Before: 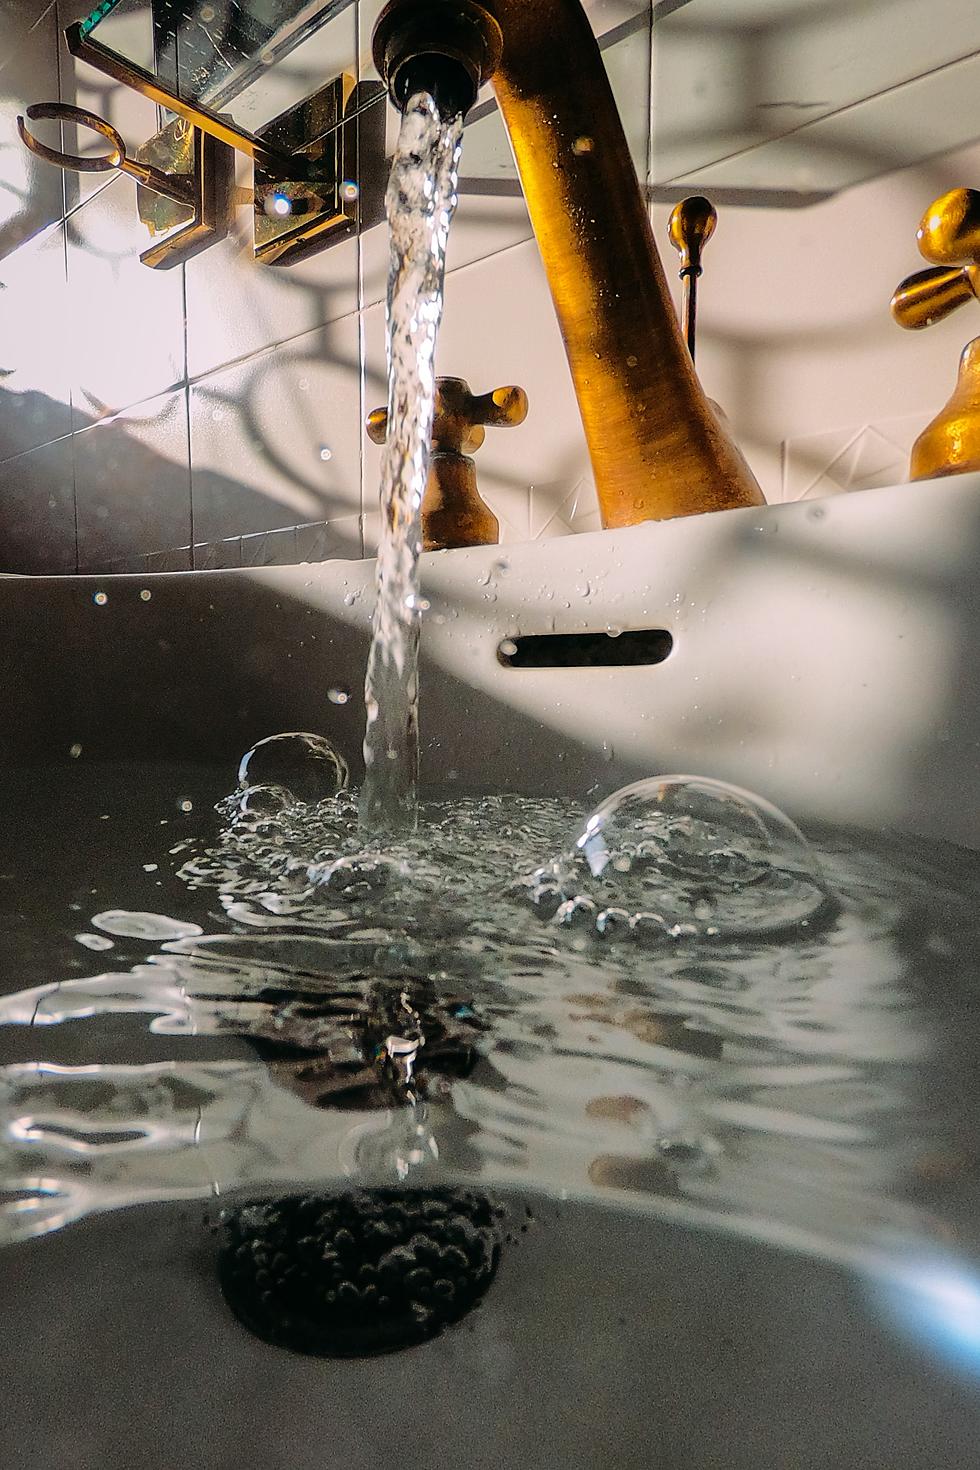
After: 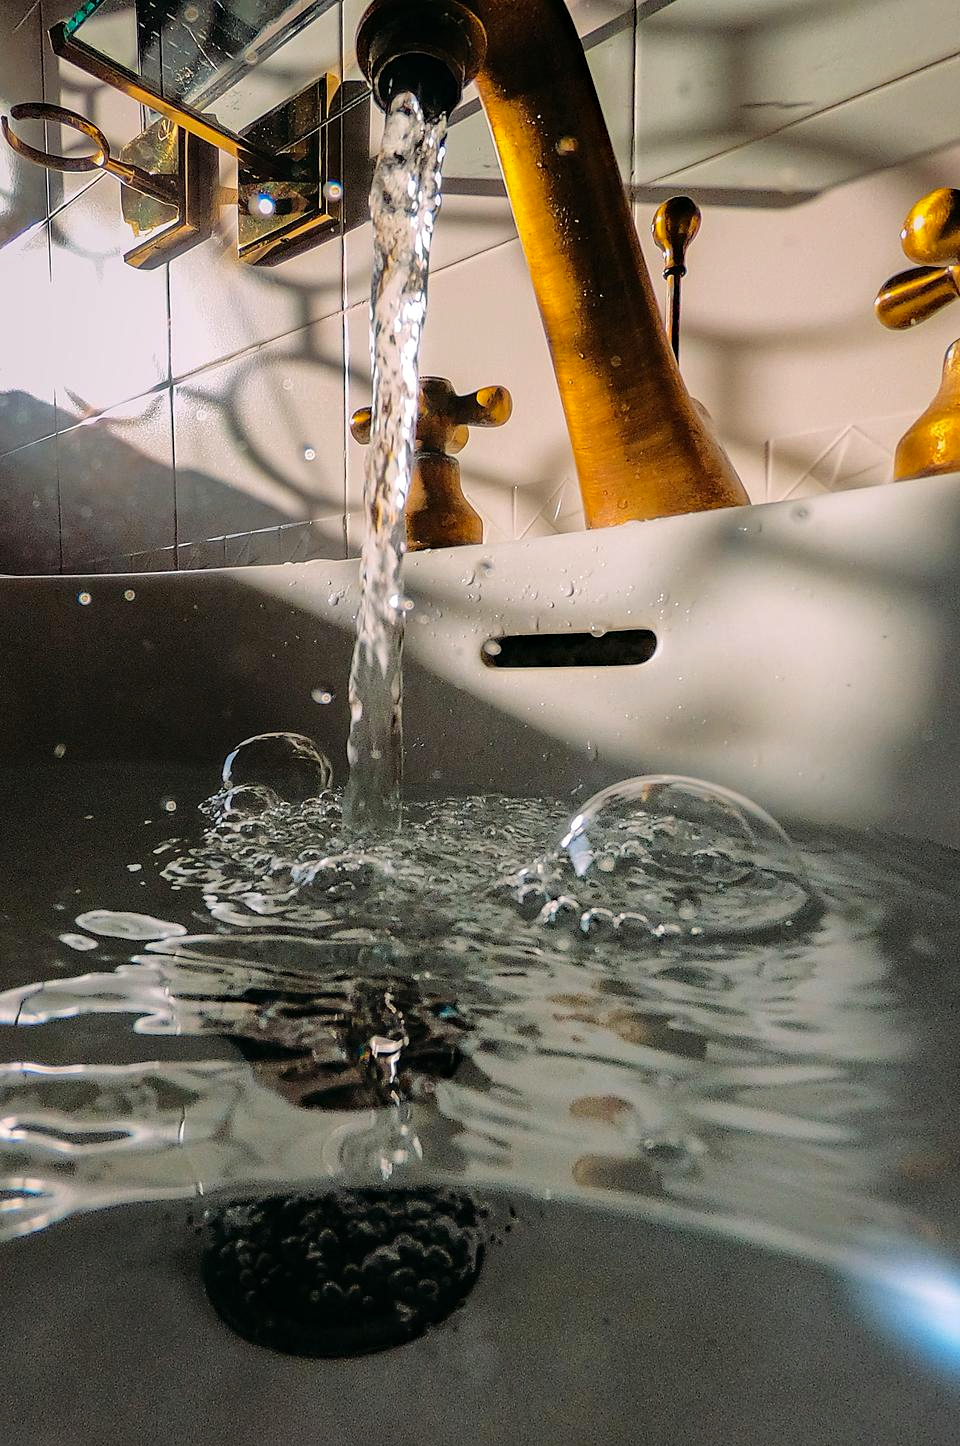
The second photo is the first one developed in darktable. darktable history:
haze removal: compatibility mode true, adaptive false
crop: left 1.708%, right 0.278%, bottom 1.591%
